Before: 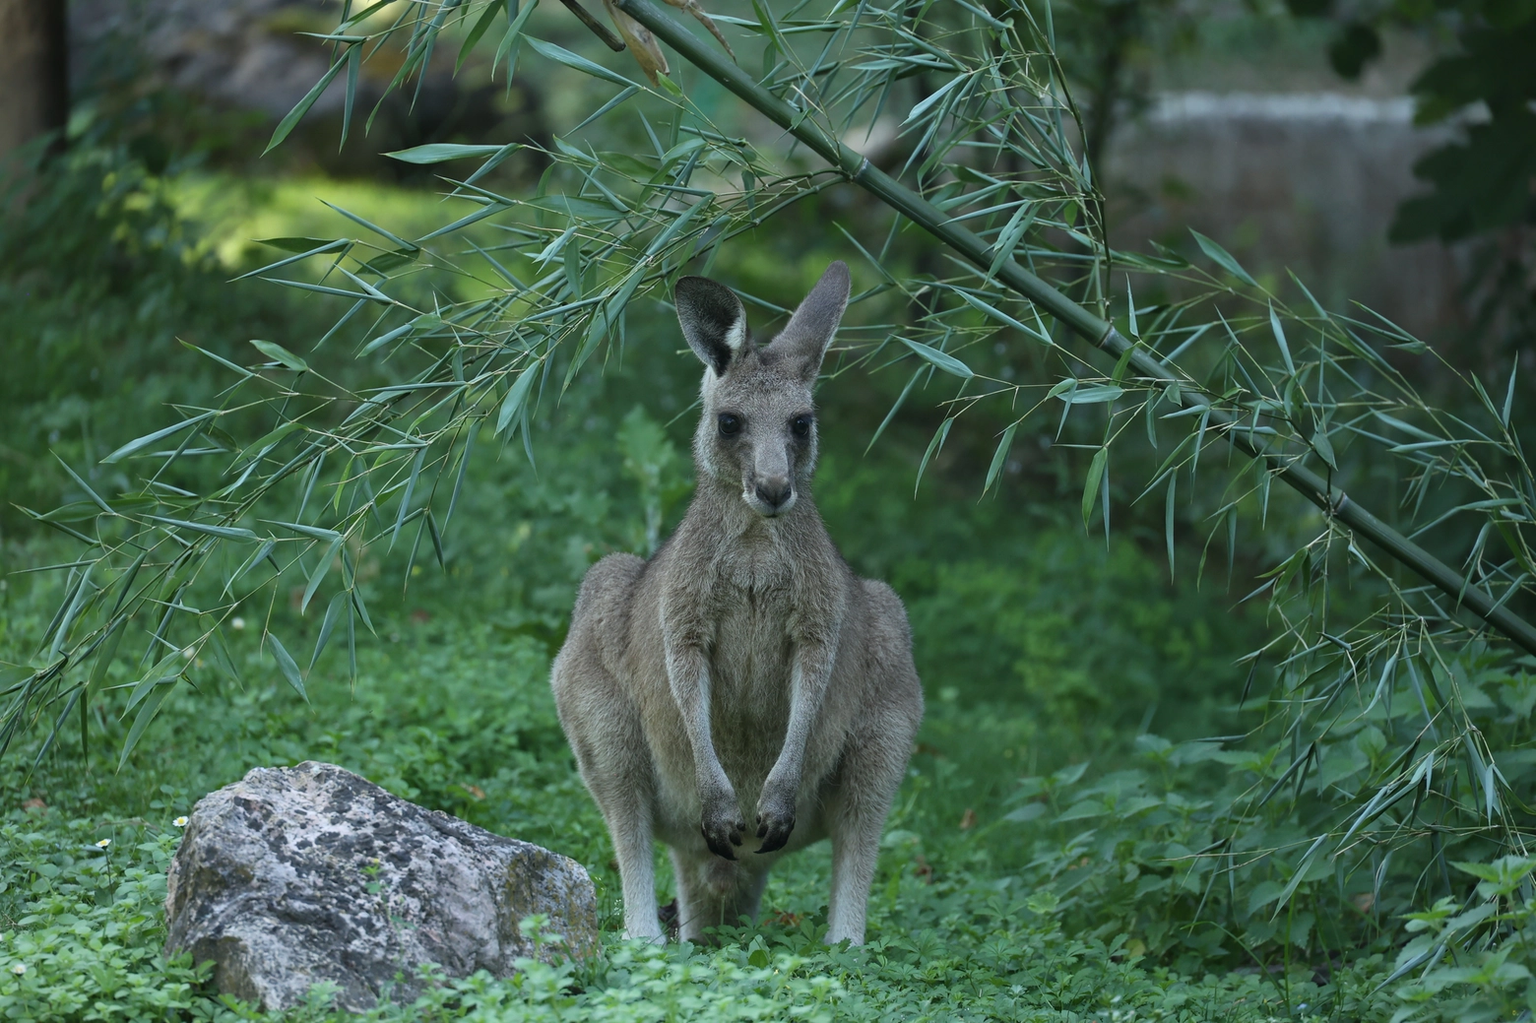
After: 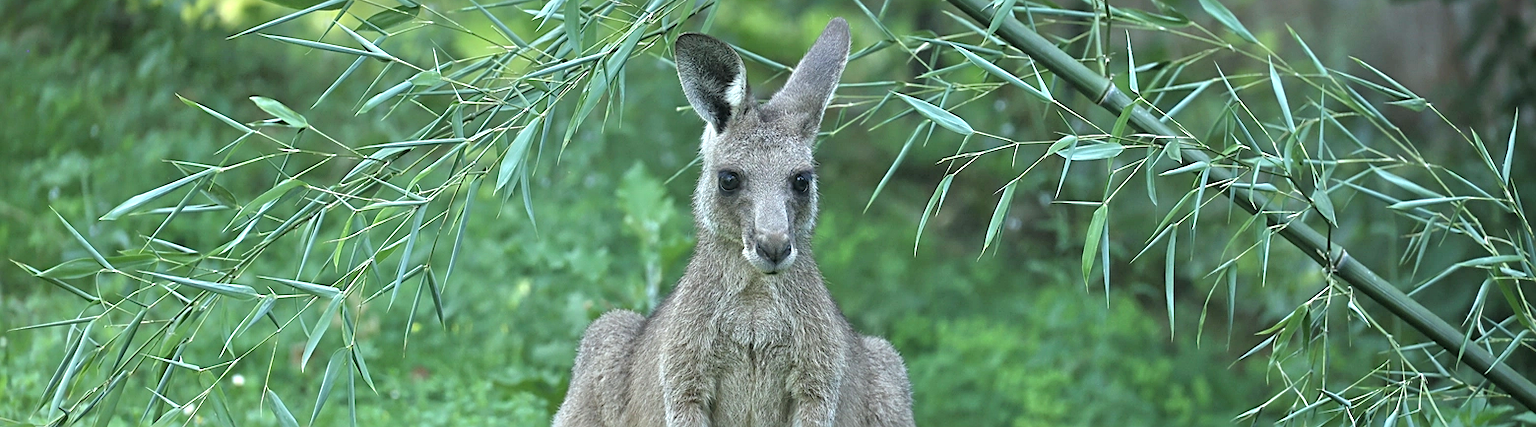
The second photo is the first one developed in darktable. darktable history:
tone equalizer: -7 EV 0.15 EV, -6 EV 0.6 EV, -5 EV 1.15 EV, -4 EV 1.33 EV, -3 EV 1.15 EV, -2 EV 0.6 EV, -1 EV 0.15 EV, mask exposure compensation -0.5 EV
crop and rotate: top 23.84%, bottom 34.294%
shadows and highlights: radius 44.78, white point adjustment 6.64, compress 79.65%, highlights color adjustment 78.42%, soften with gaussian
sharpen: on, module defaults
